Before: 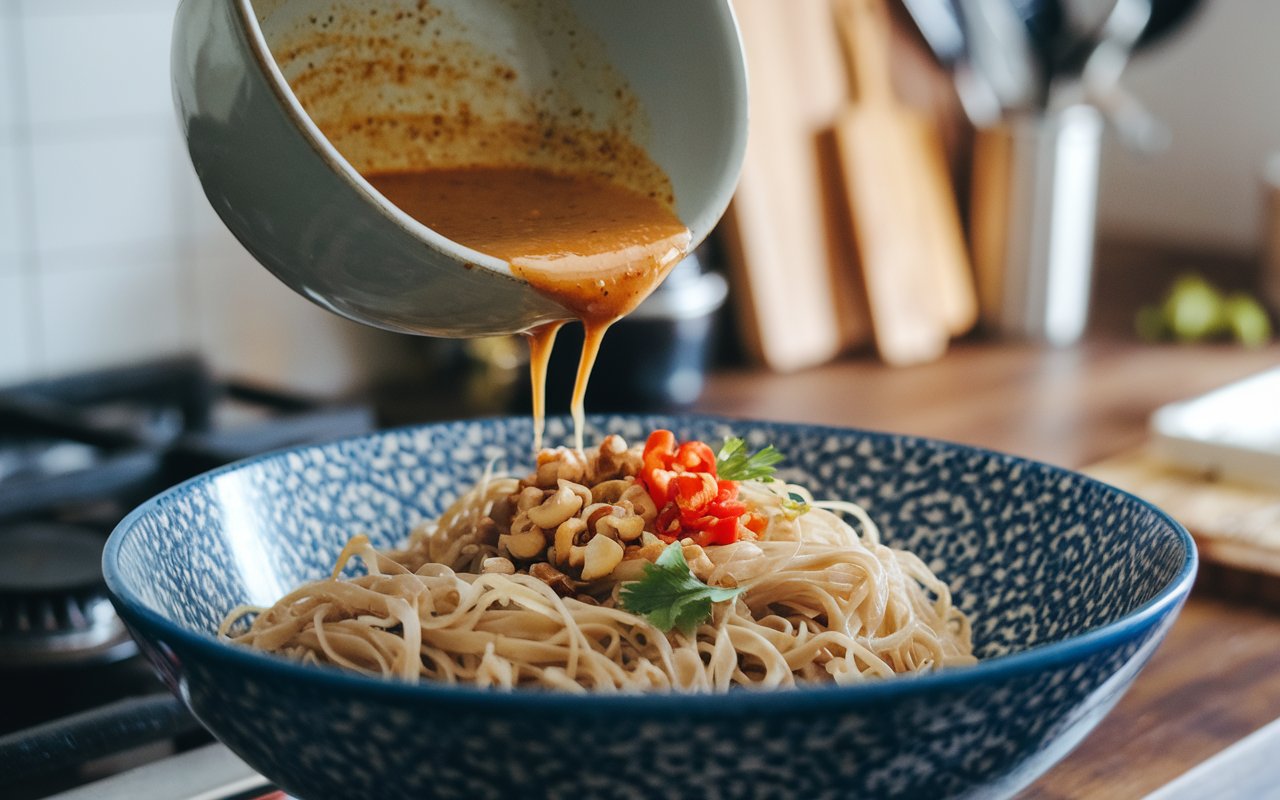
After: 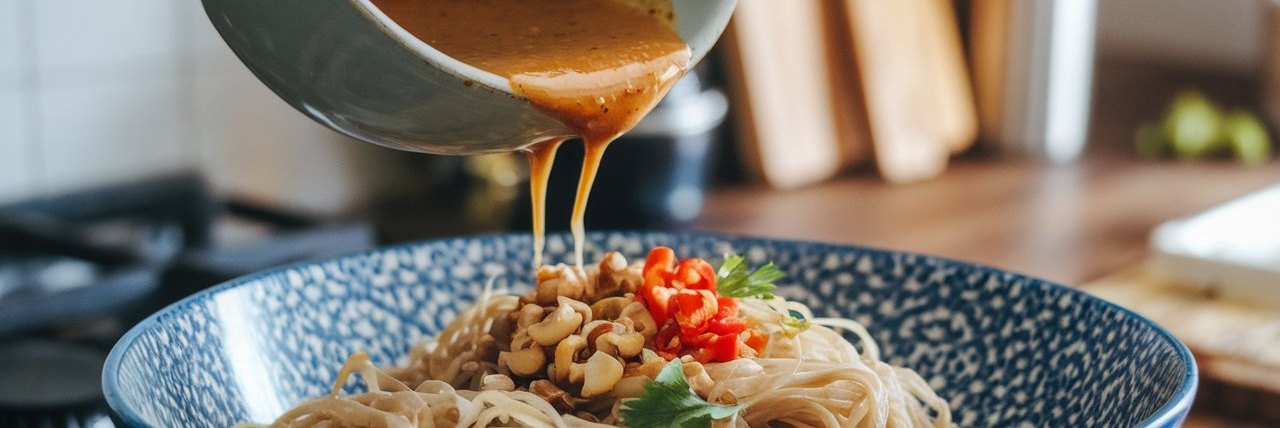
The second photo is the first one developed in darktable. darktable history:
crop and rotate: top 23.043%, bottom 23.437%
local contrast: detail 110%
